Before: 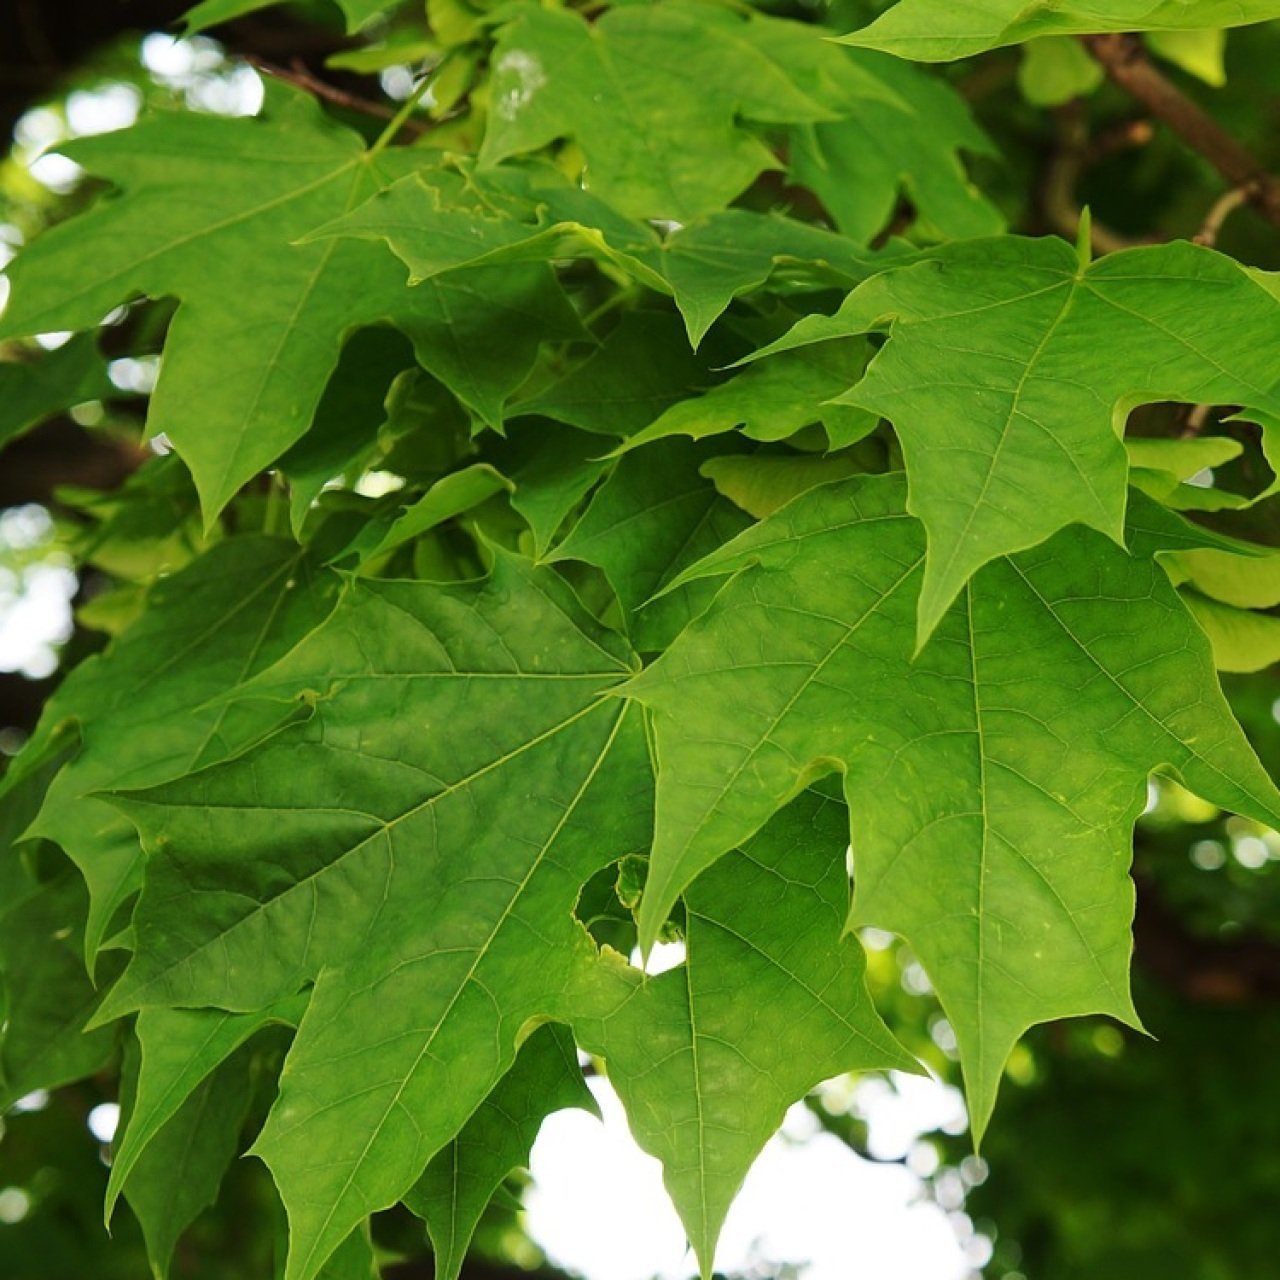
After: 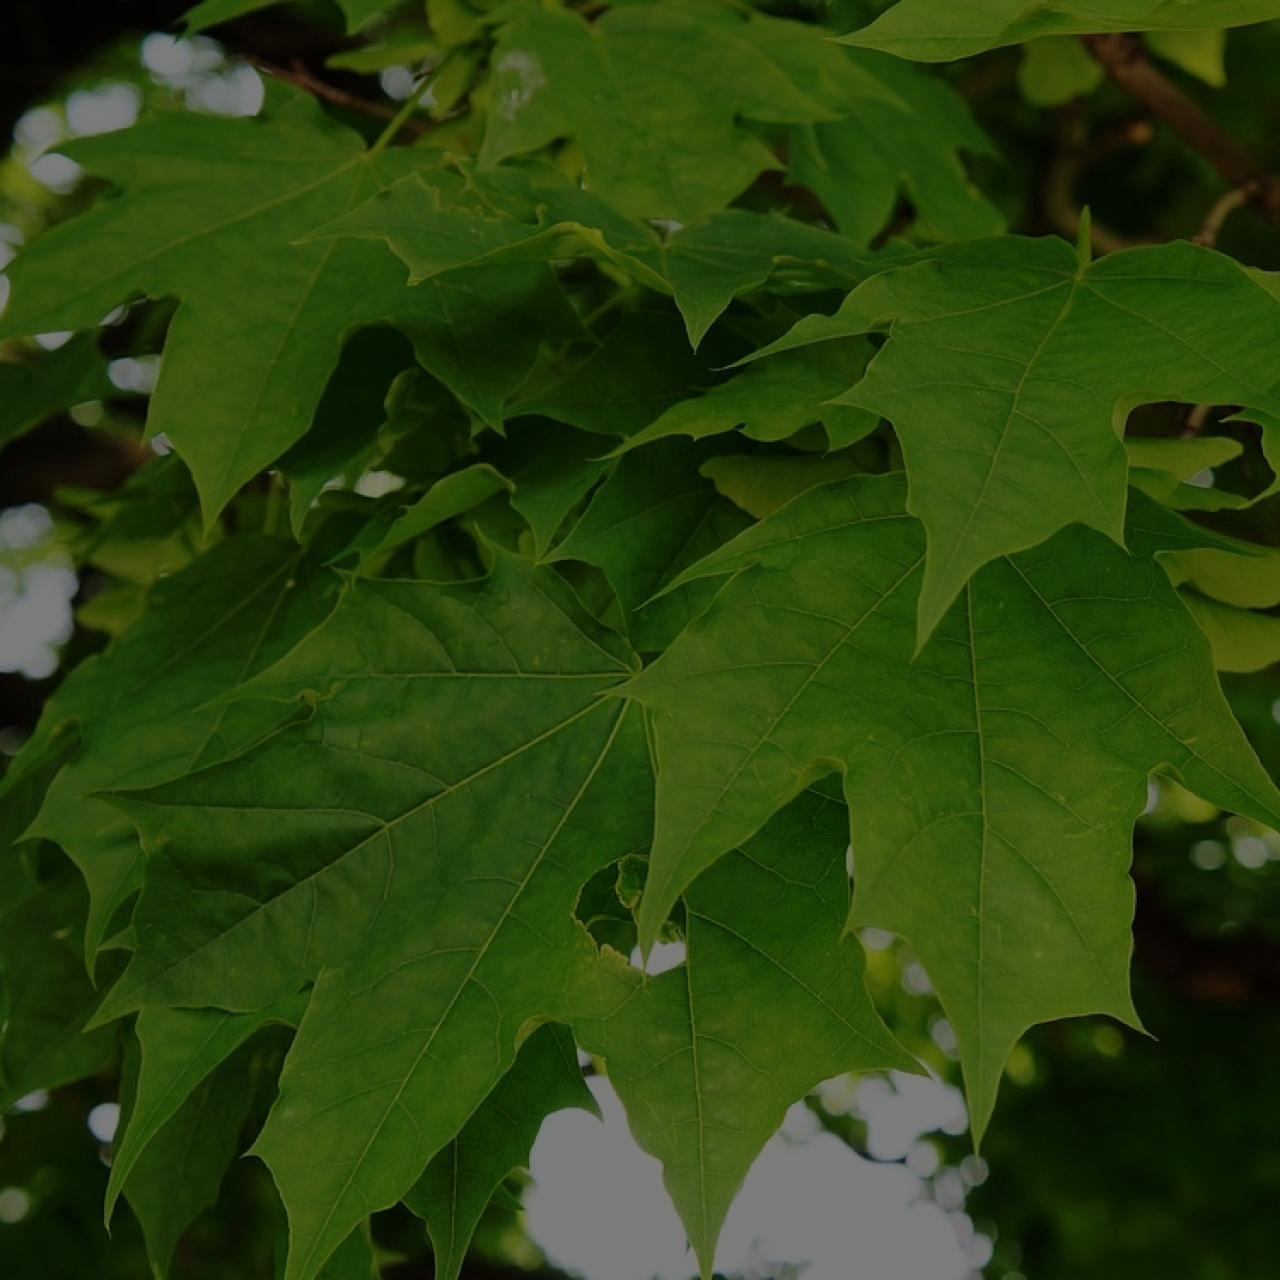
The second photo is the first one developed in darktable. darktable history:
tone equalizer: edges refinement/feathering 500, mask exposure compensation -1.57 EV, preserve details no
color balance rgb: perceptual saturation grading › global saturation 9.551%, perceptual brilliance grading › global brilliance -48.099%, global vibrance 20%
